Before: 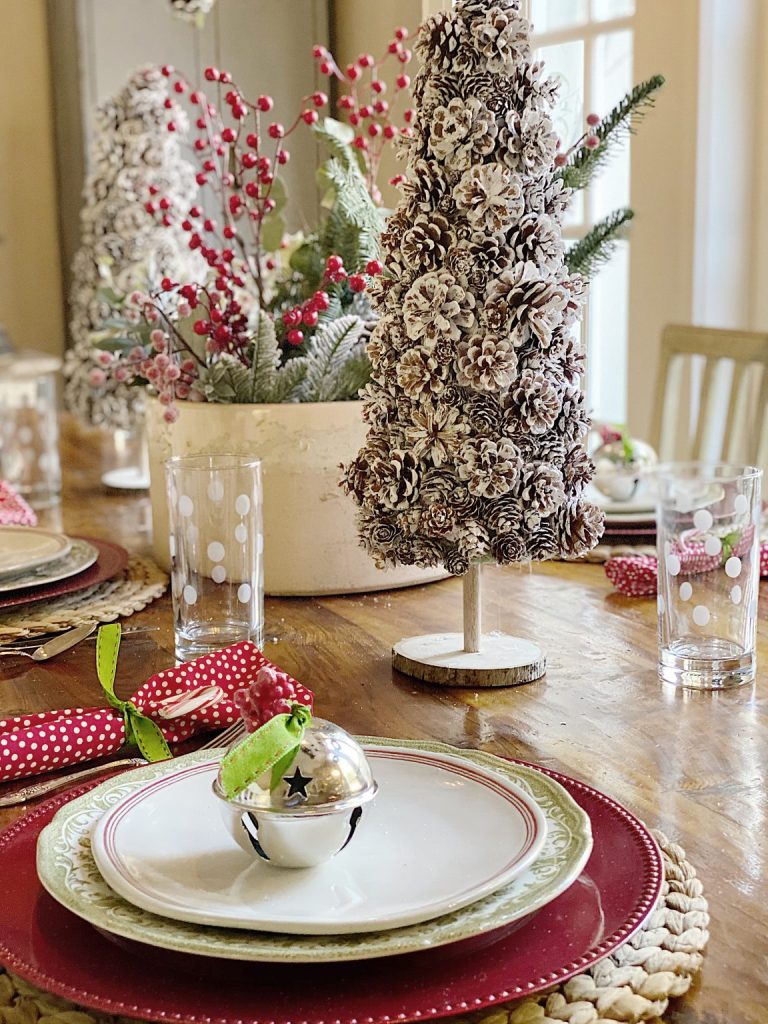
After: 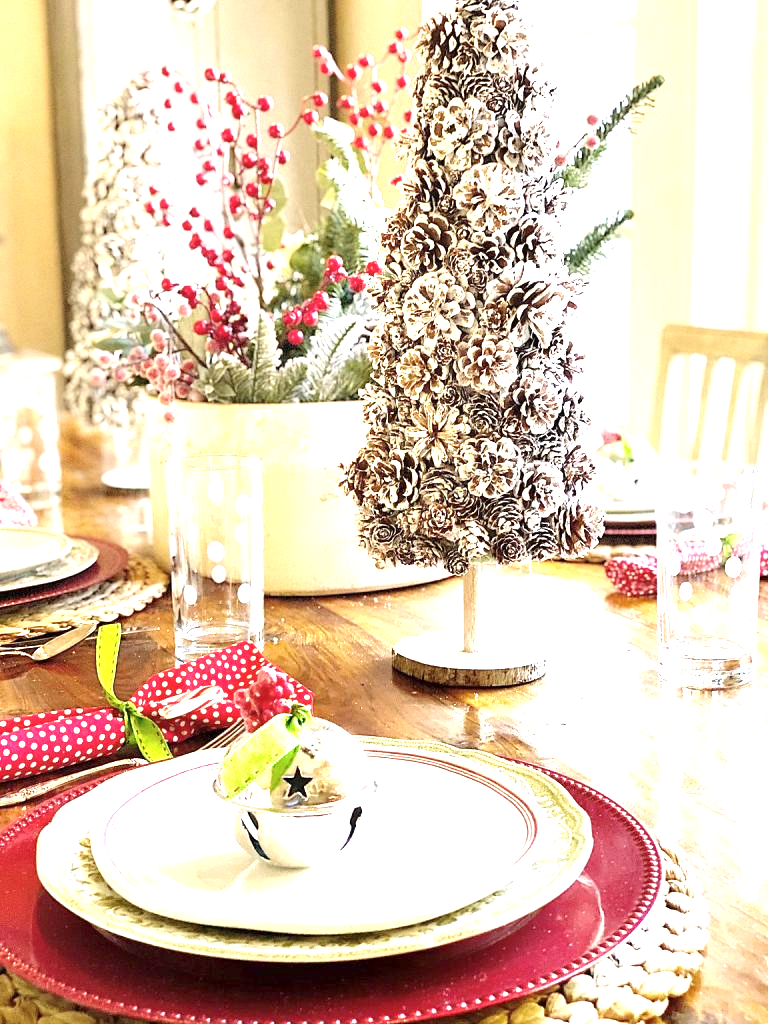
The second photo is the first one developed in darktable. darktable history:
exposure: black level correction 0.001, exposure 1.651 EV, compensate highlight preservation false
